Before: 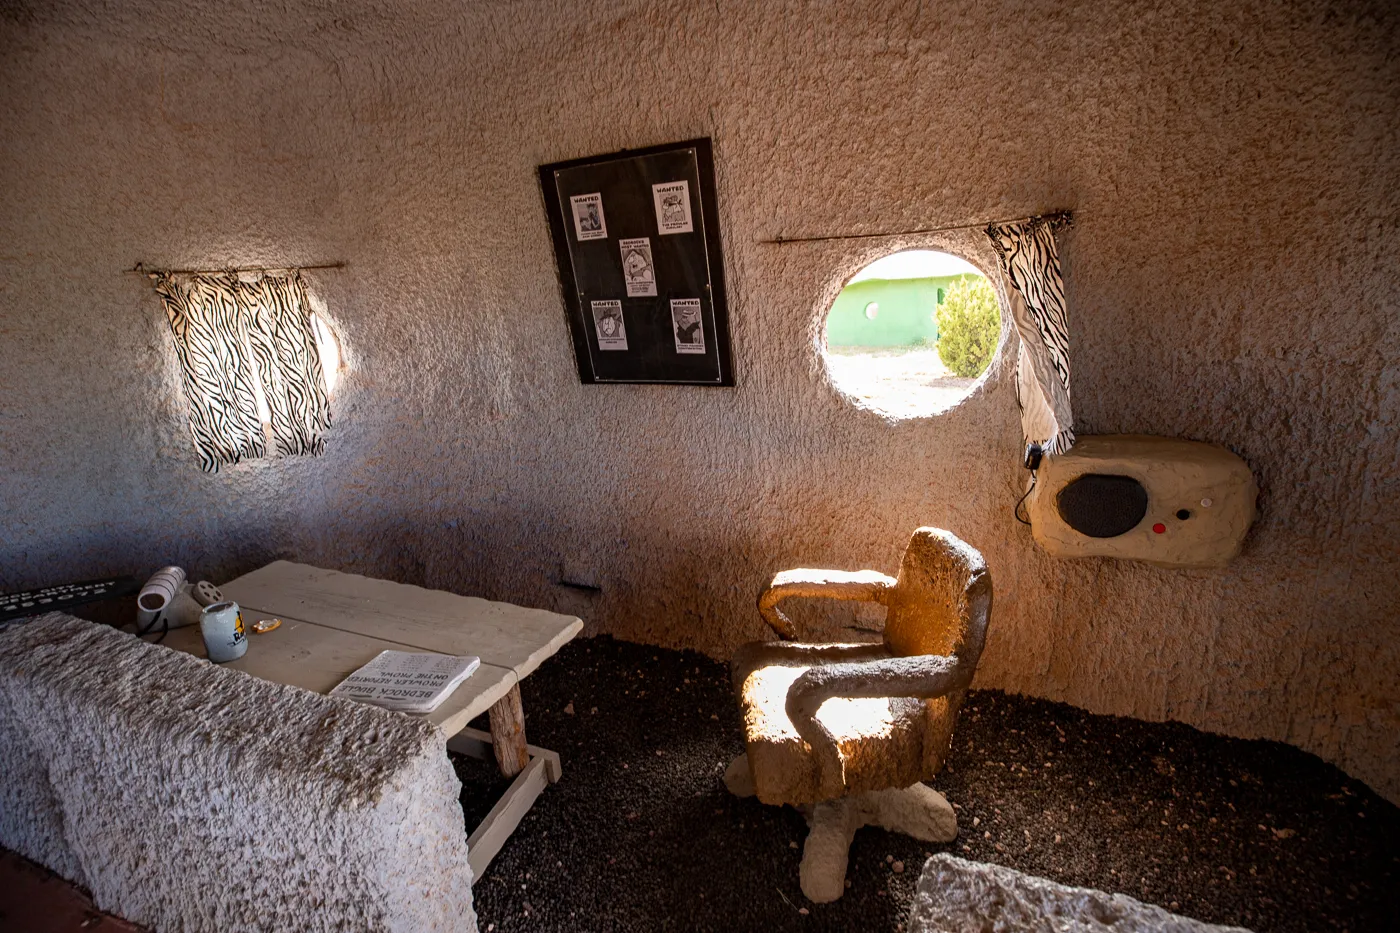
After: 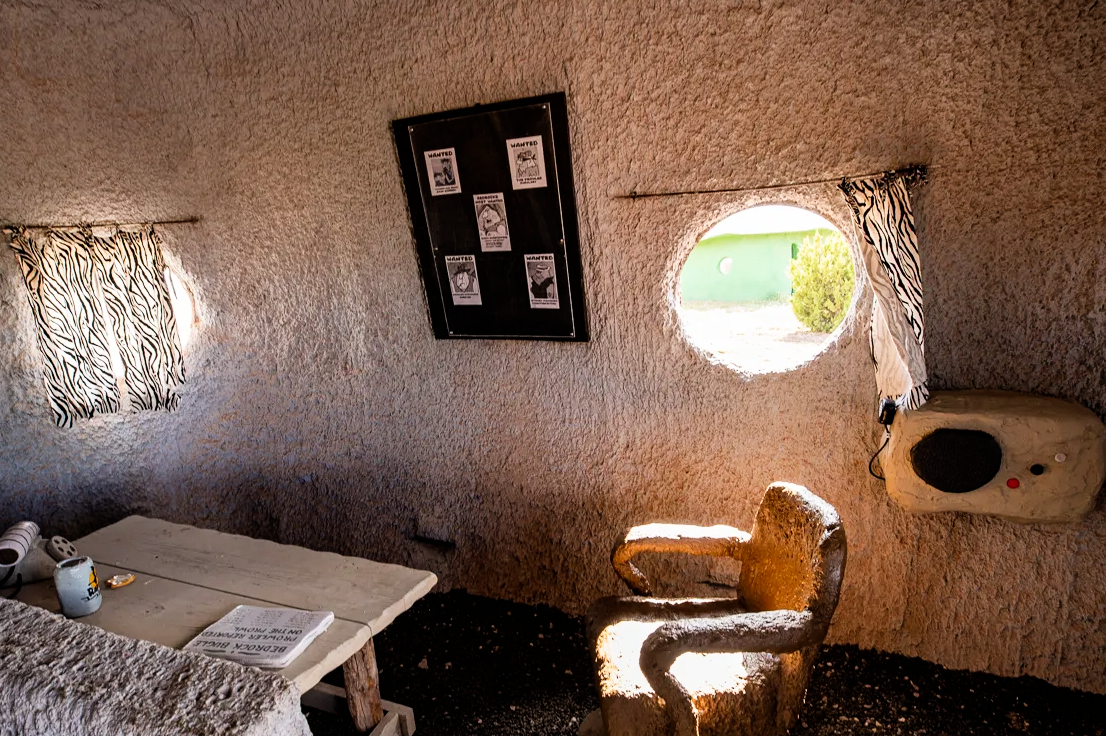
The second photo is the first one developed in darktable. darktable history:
levels: mode automatic, levels [0.093, 0.434, 0.988]
crop and rotate: left 10.449%, top 5.004%, right 10.491%, bottom 16.017%
filmic rgb: black relative exposure -7.65 EV, white relative exposure 3.99 EV, hardness 4.01, contrast 1.095, highlights saturation mix -29.02%
